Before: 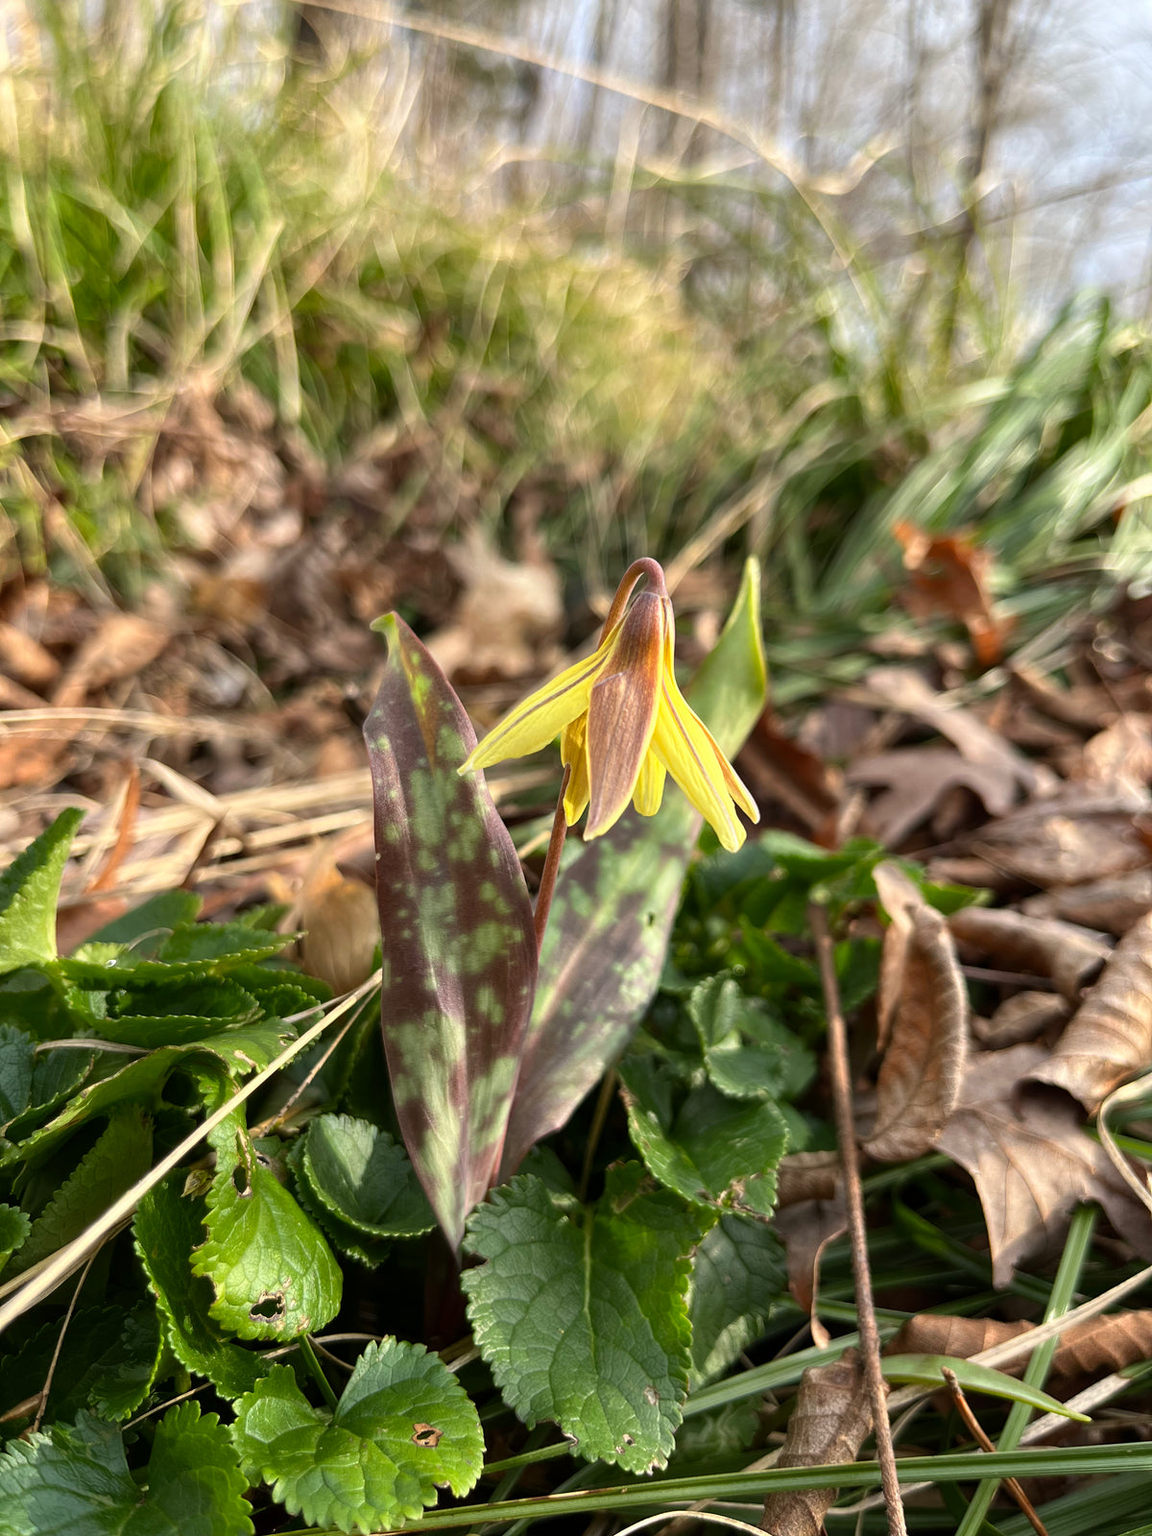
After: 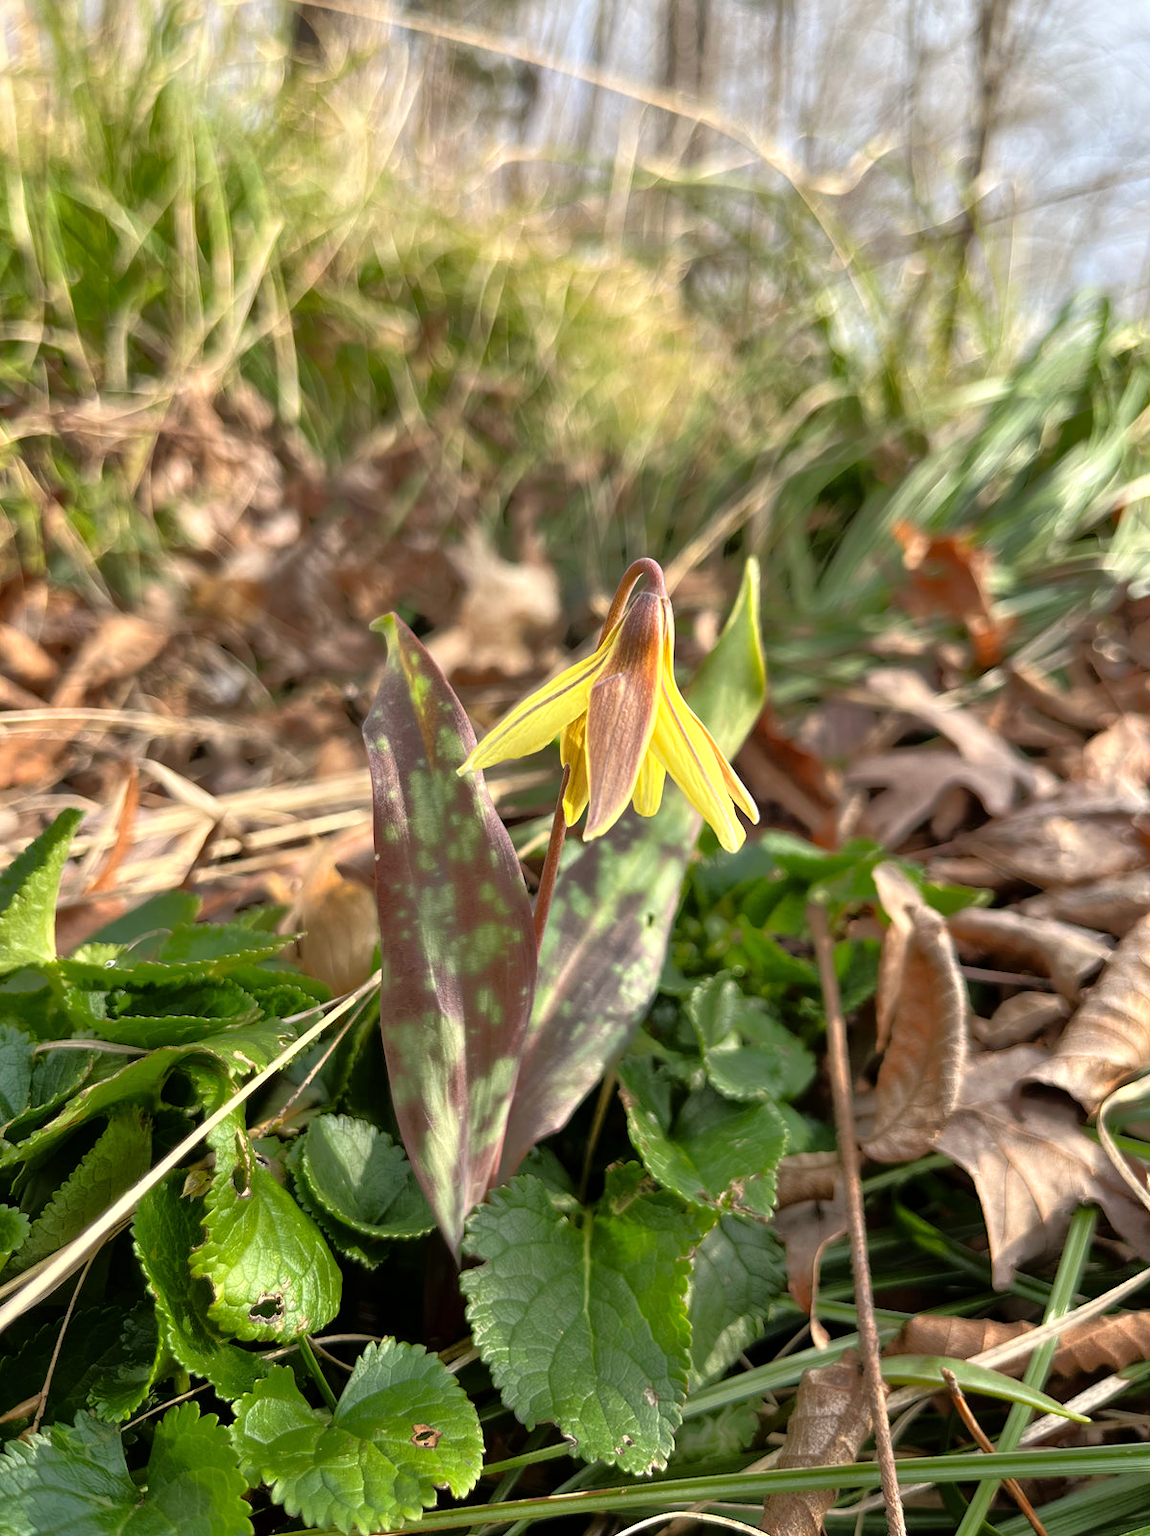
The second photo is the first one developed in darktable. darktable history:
crop and rotate: left 0.126%
tone equalizer: -8 EV -0.528 EV, -7 EV -0.319 EV, -6 EV -0.083 EV, -5 EV 0.413 EV, -4 EV 0.985 EV, -3 EV 0.791 EV, -2 EV -0.01 EV, -1 EV 0.14 EV, +0 EV -0.012 EV, smoothing 1
